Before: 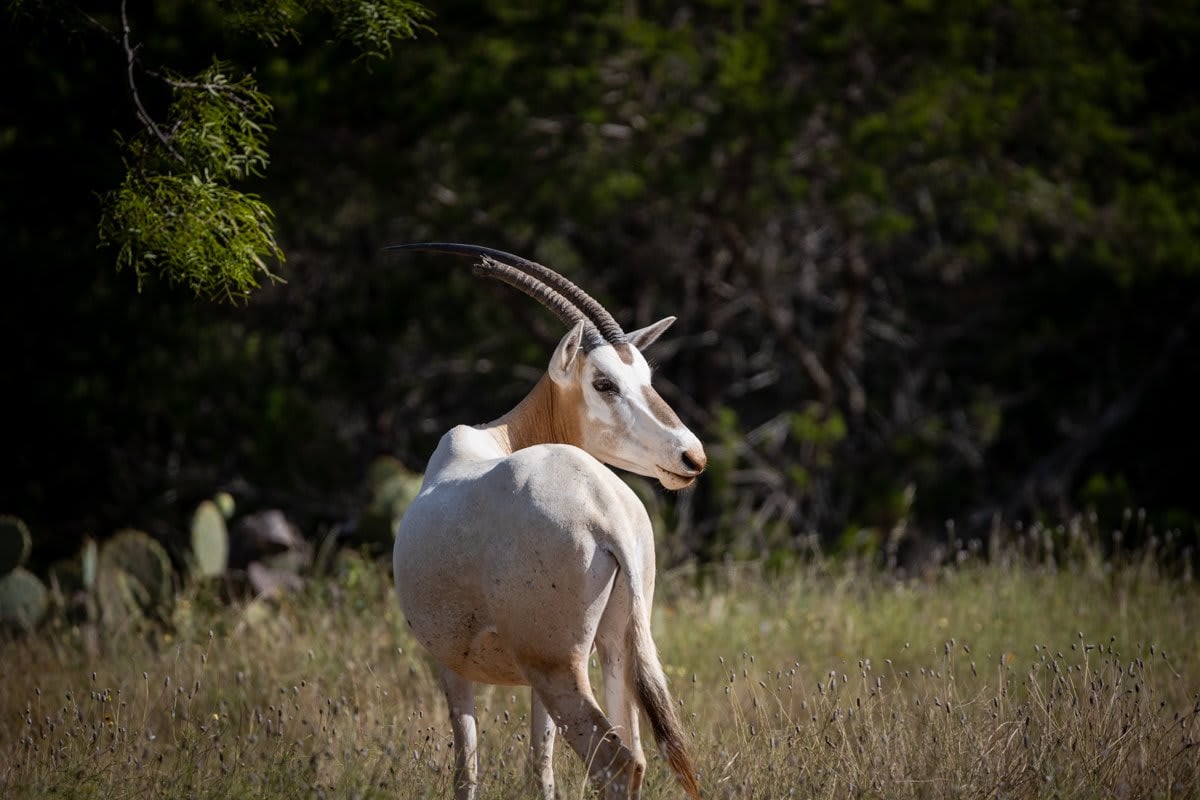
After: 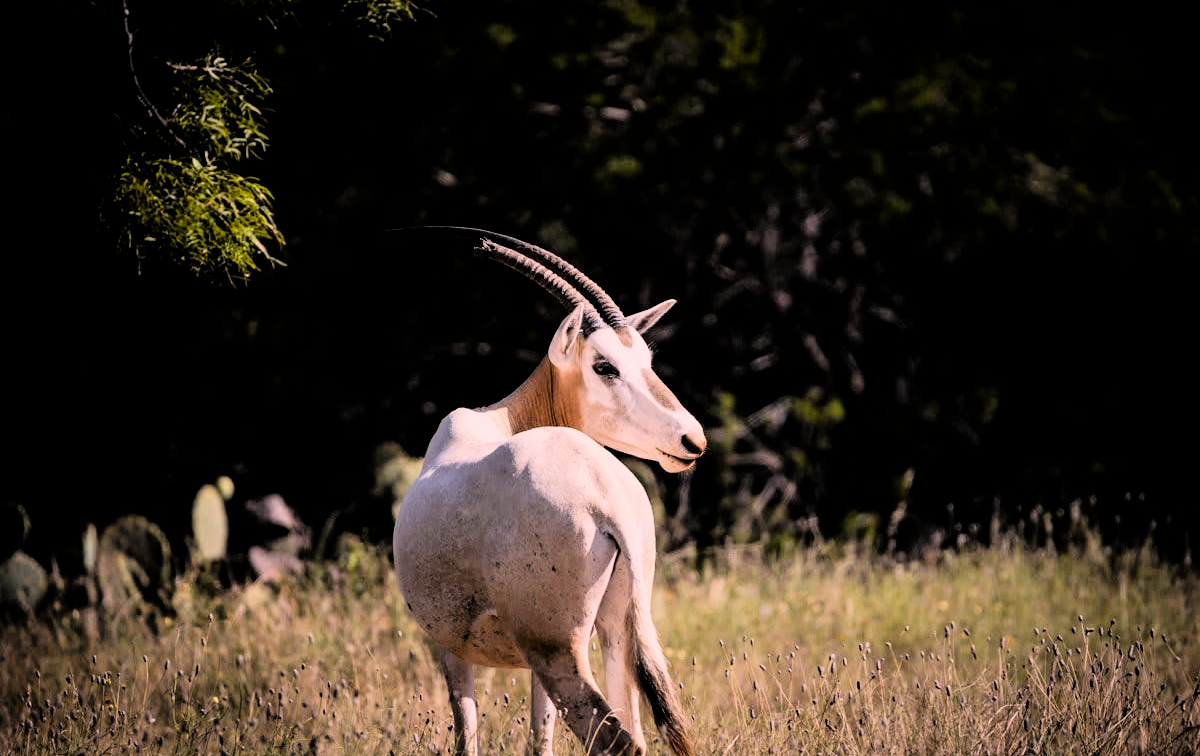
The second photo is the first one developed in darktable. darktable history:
tone curve: curves: ch0 [(0, 0) (0.003, 0) (0.011, 0.001) (0.025, 0.003) (0.044, 0.005) (0.069, 0.012) (0.1, 0.023) (0.136, 0.039) (0.177, 0.088) (0.224, 0.15) (0.277, 0.239) (0.335, 0.334) (0.399, 0.43) (0.468, 0.526) (0.543, 0.621) (0.623, 0.711) (0.709, 0.791) (0.801, 0.87) (0.898, 0.949) (1, 1)], color space Lab, linked channels, preserve colors none
contrast brightness saturation: saturation -0.065
filmic rgb: middle gray luminance 29.15%, black relative exposure -10.29 EV, white relative exposure 5.47 EV, threshold 5.98 EV, target black luminance 0%, hardness 3.94, latitude 2.31%, contrast 1.125, highlights saturation mix 3.99%, shadows ↔ highlights balance 15.98%, color science v4 (2020), enable highlight reconstruction true
color correction: highlights a* 14.74, highlights b* 4.85
exposure: black level correction 0.001, exposure 0.499 EV, compensate highlight preservation false
crop and rotate: top 2.231%, bottom 3.167%
